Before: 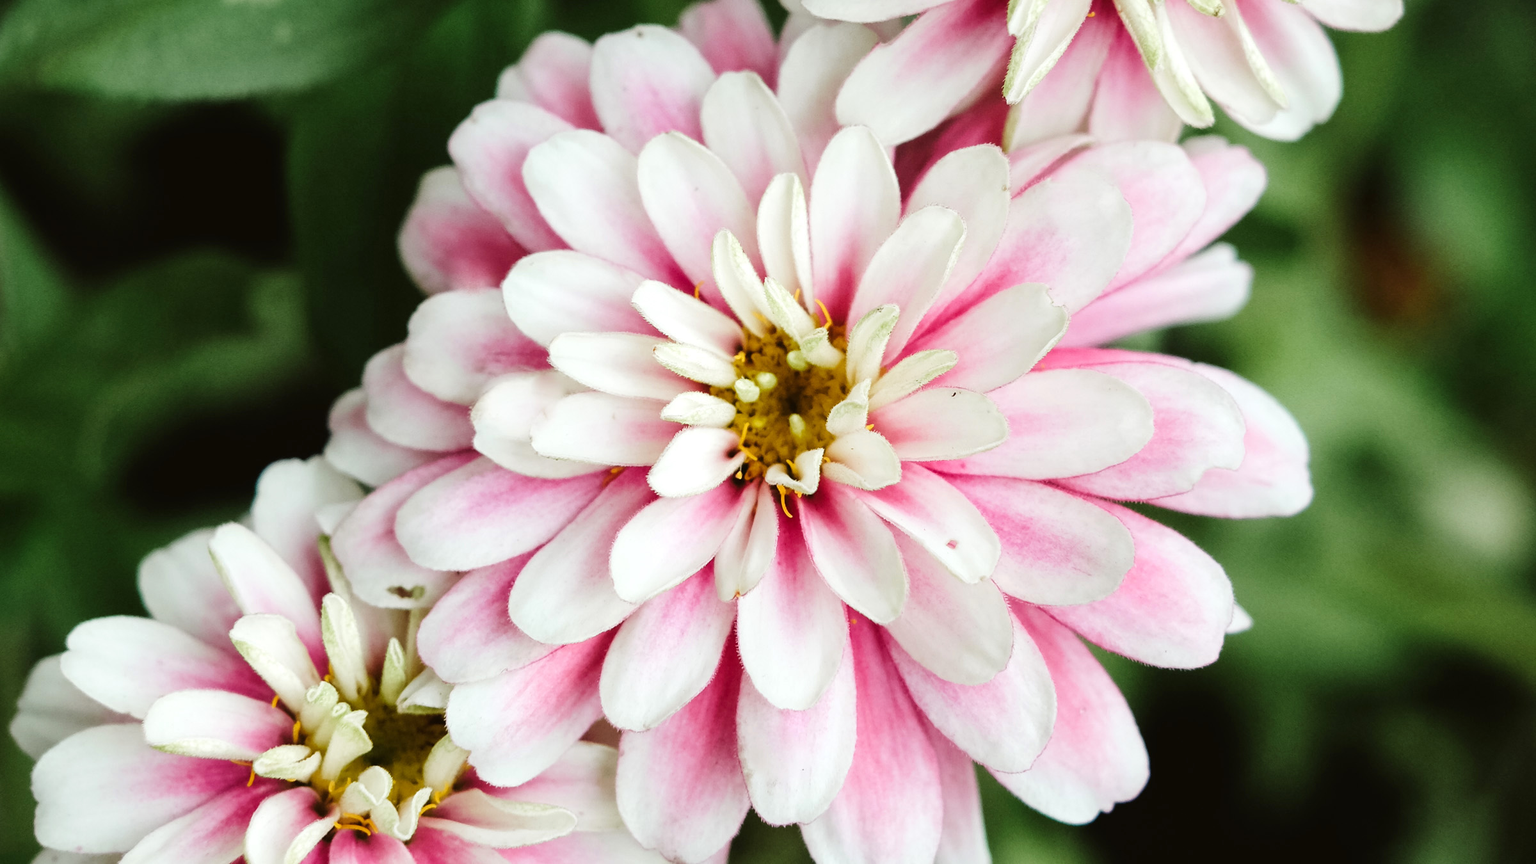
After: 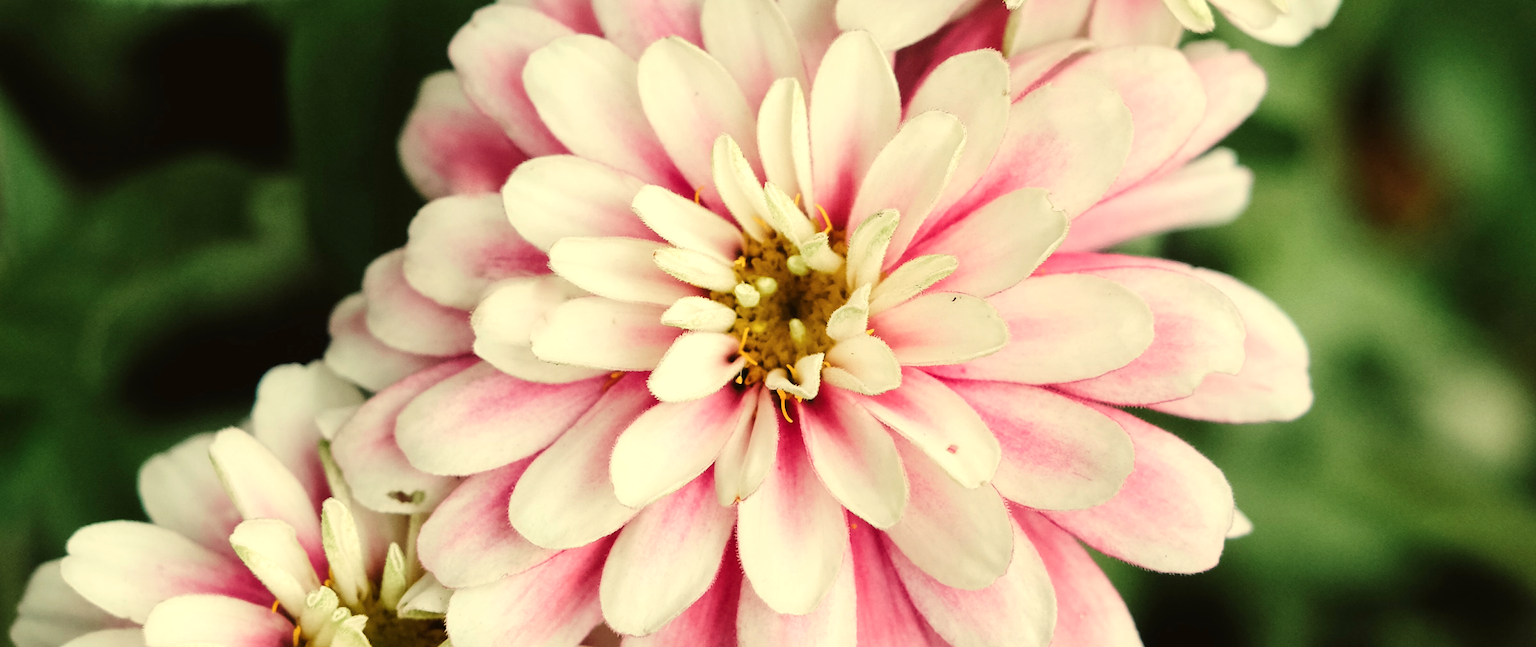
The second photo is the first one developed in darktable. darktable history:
crop: top 11.038%, bottom 13.962%
color calibration: illuminant as shot in camera, x 0.358, y 0.373, temperature 4628.91 K
white balance: red 1.08, blue 0.791
color correction: highlights b* 3
